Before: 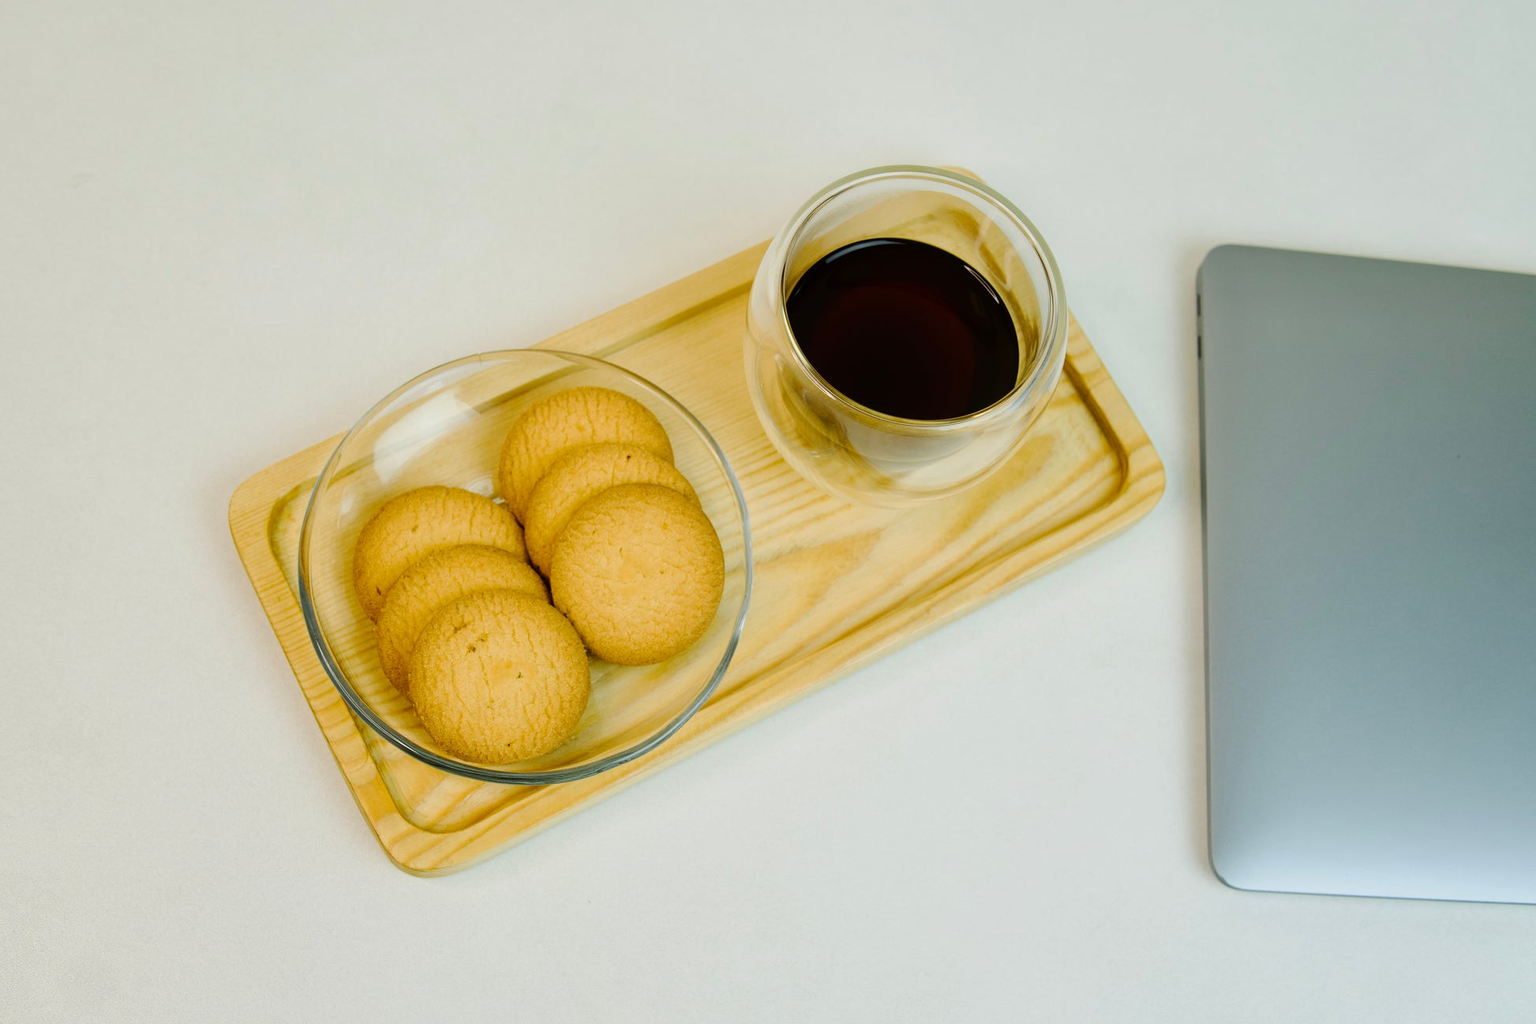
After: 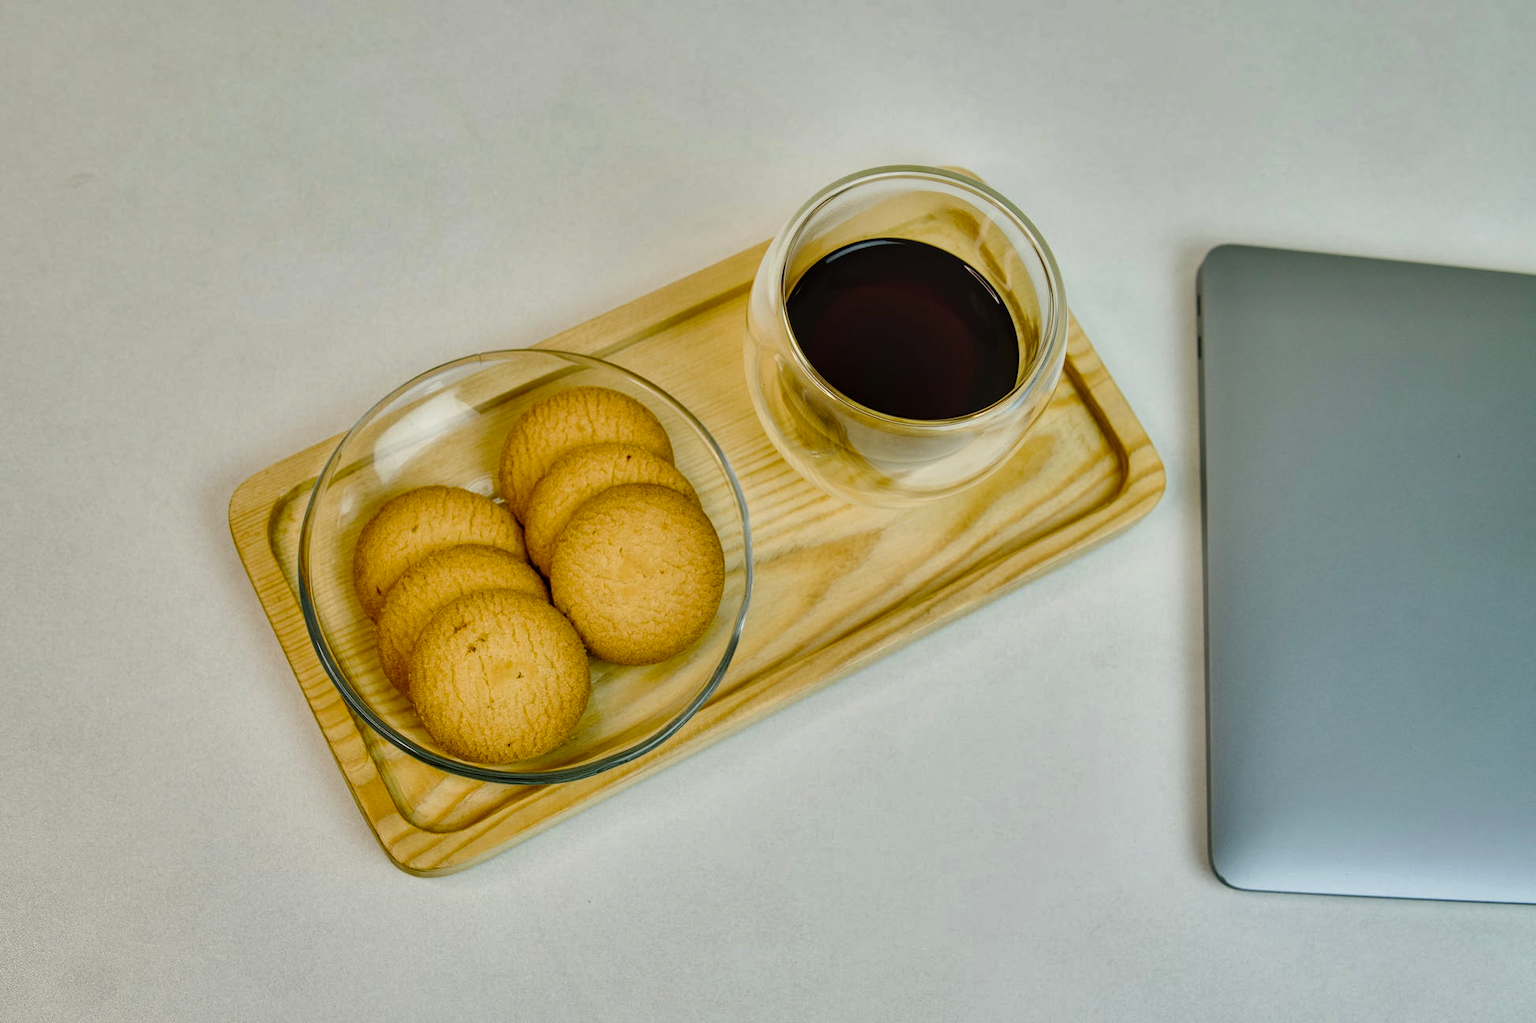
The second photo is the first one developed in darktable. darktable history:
local contrast: on, module defaults
shadows and highlights: shadows 60, highlights -60.23, soften with gaussian
